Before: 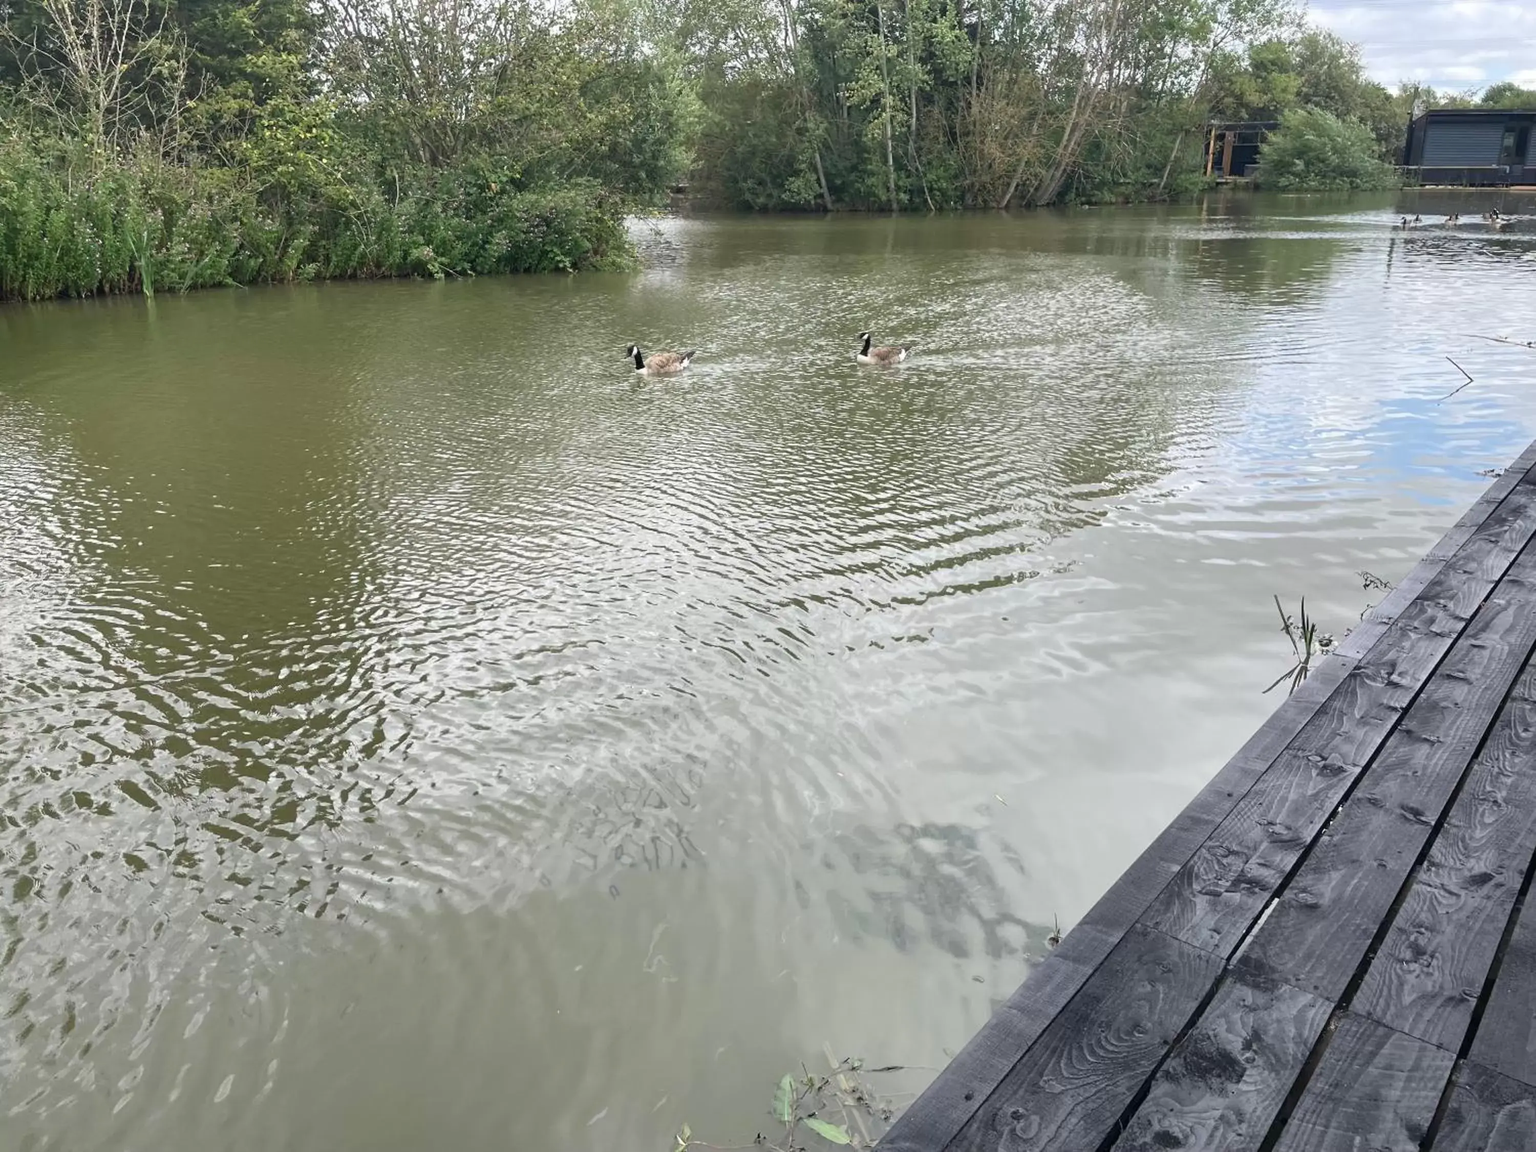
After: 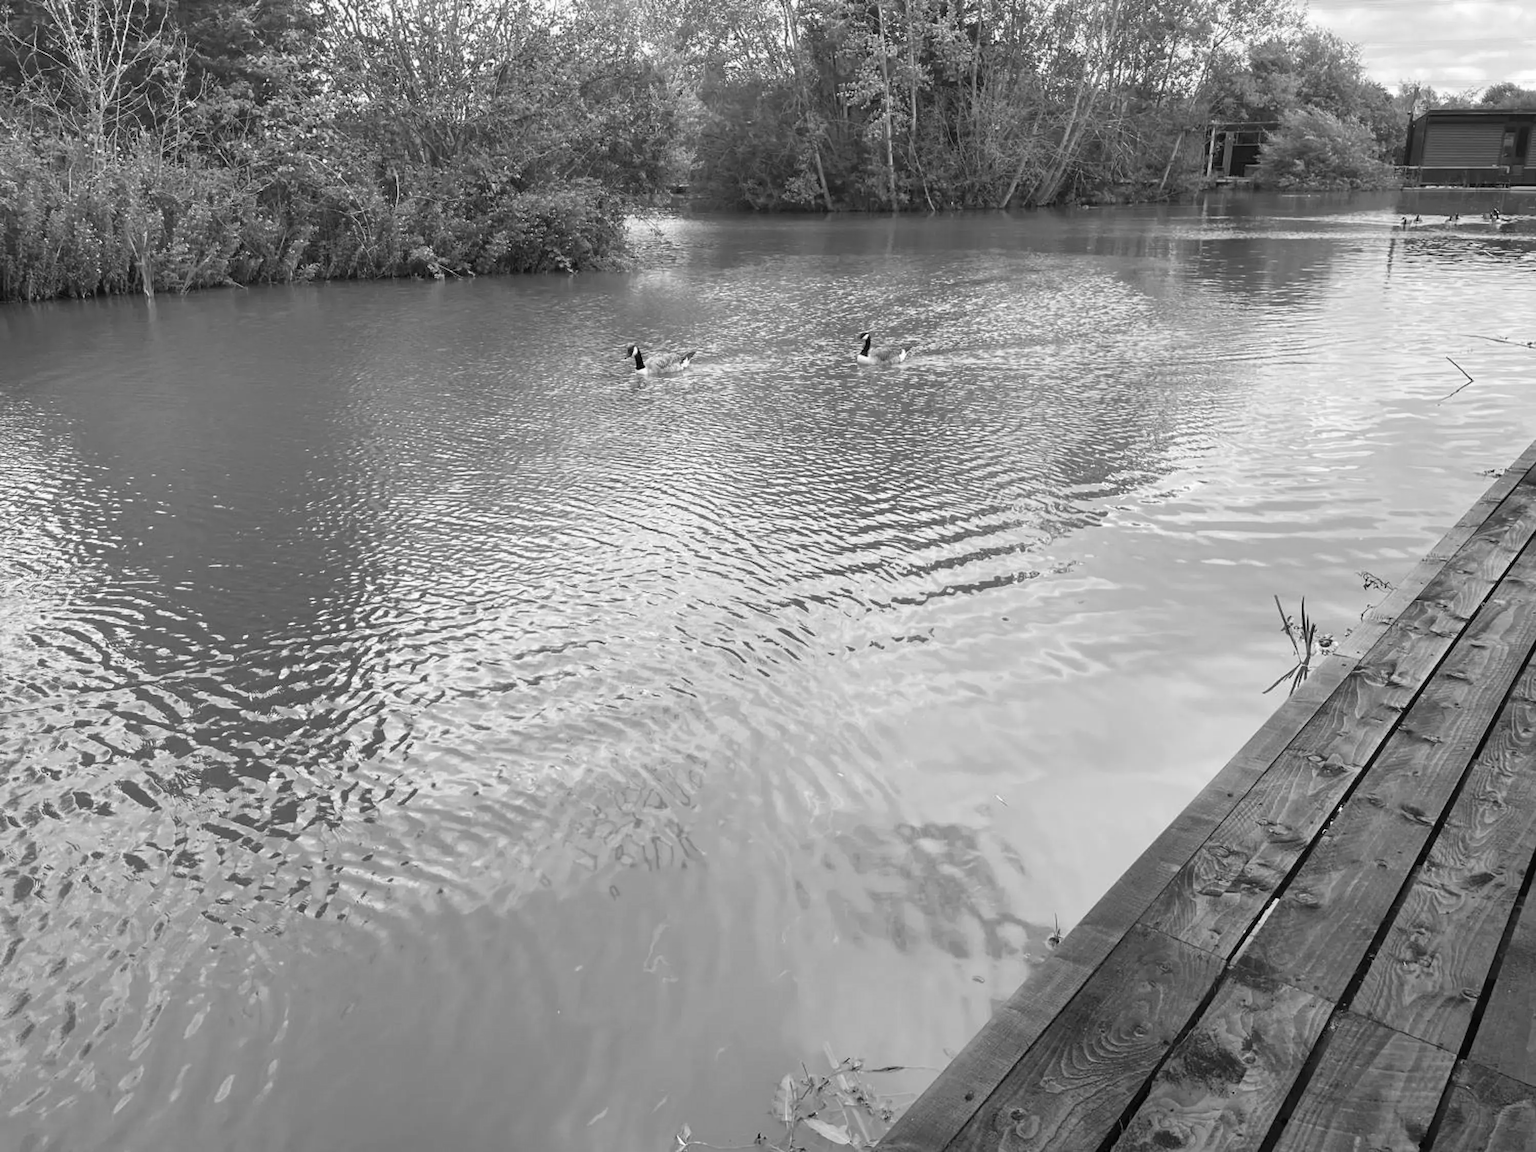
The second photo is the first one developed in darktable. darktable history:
color correction: highlights a* 2.75, highlights b* 5, shadows a* -2.04, shadows b* -4.84, saturation 0.8
color zones: curves: ch1 [(0, -0.394) (0.143, -0.394) (0.286, -0.394) (0.429, -0.392) (0.571, -0.391) (0.714, -0.391) (0.857, -0.391) (1, -0.394)]
